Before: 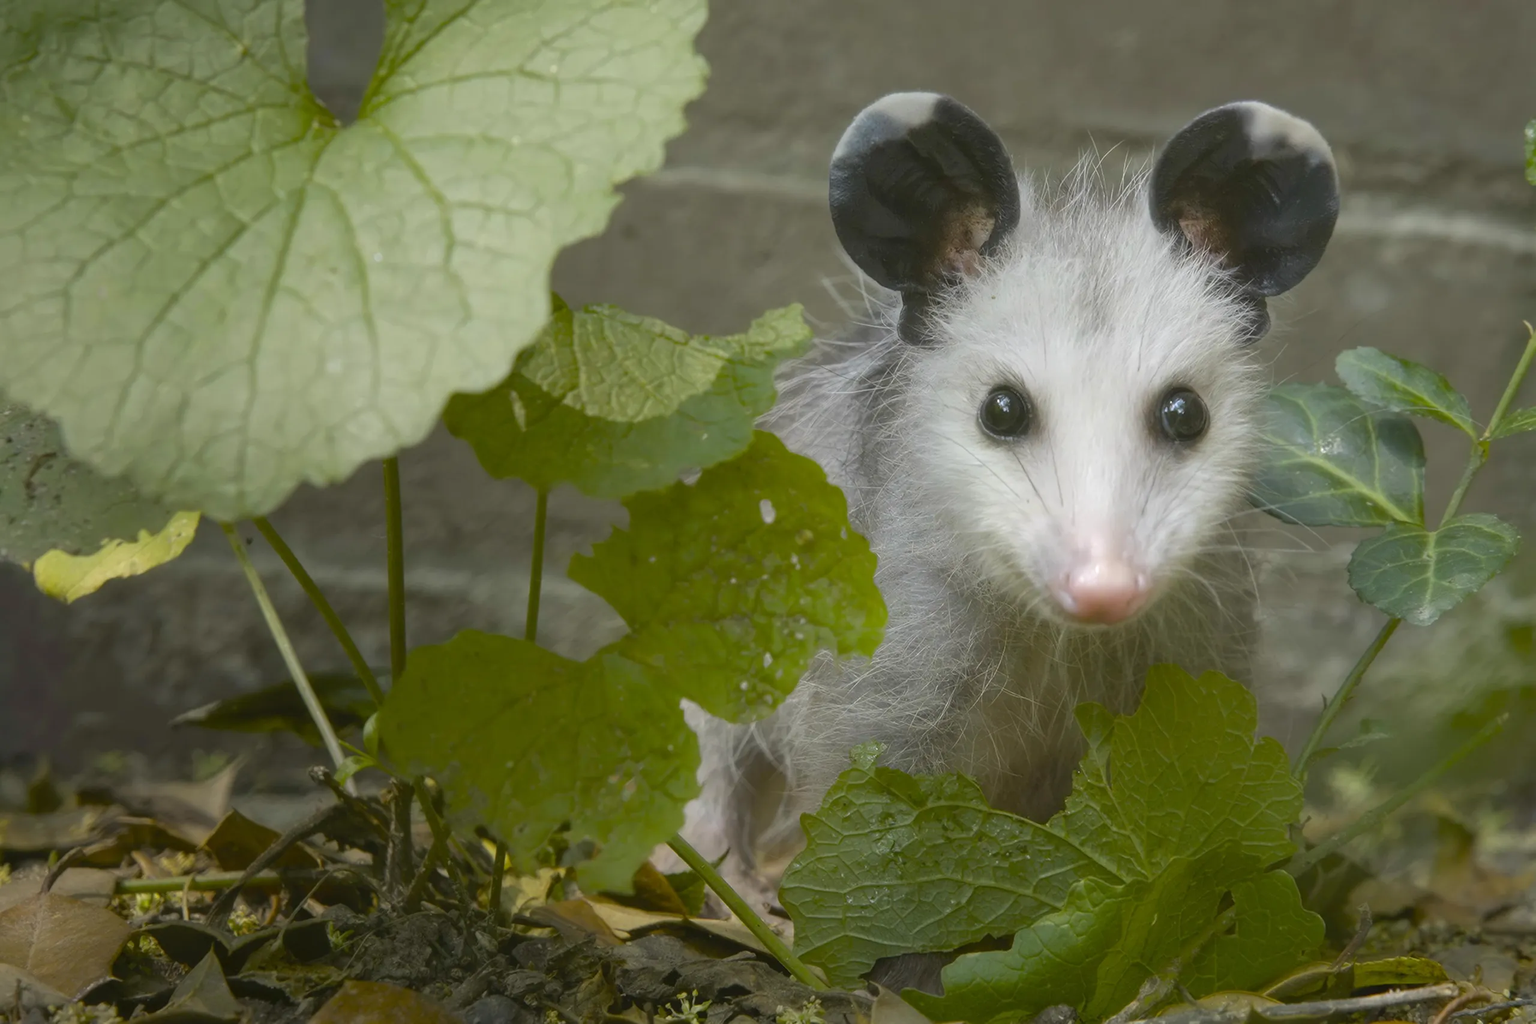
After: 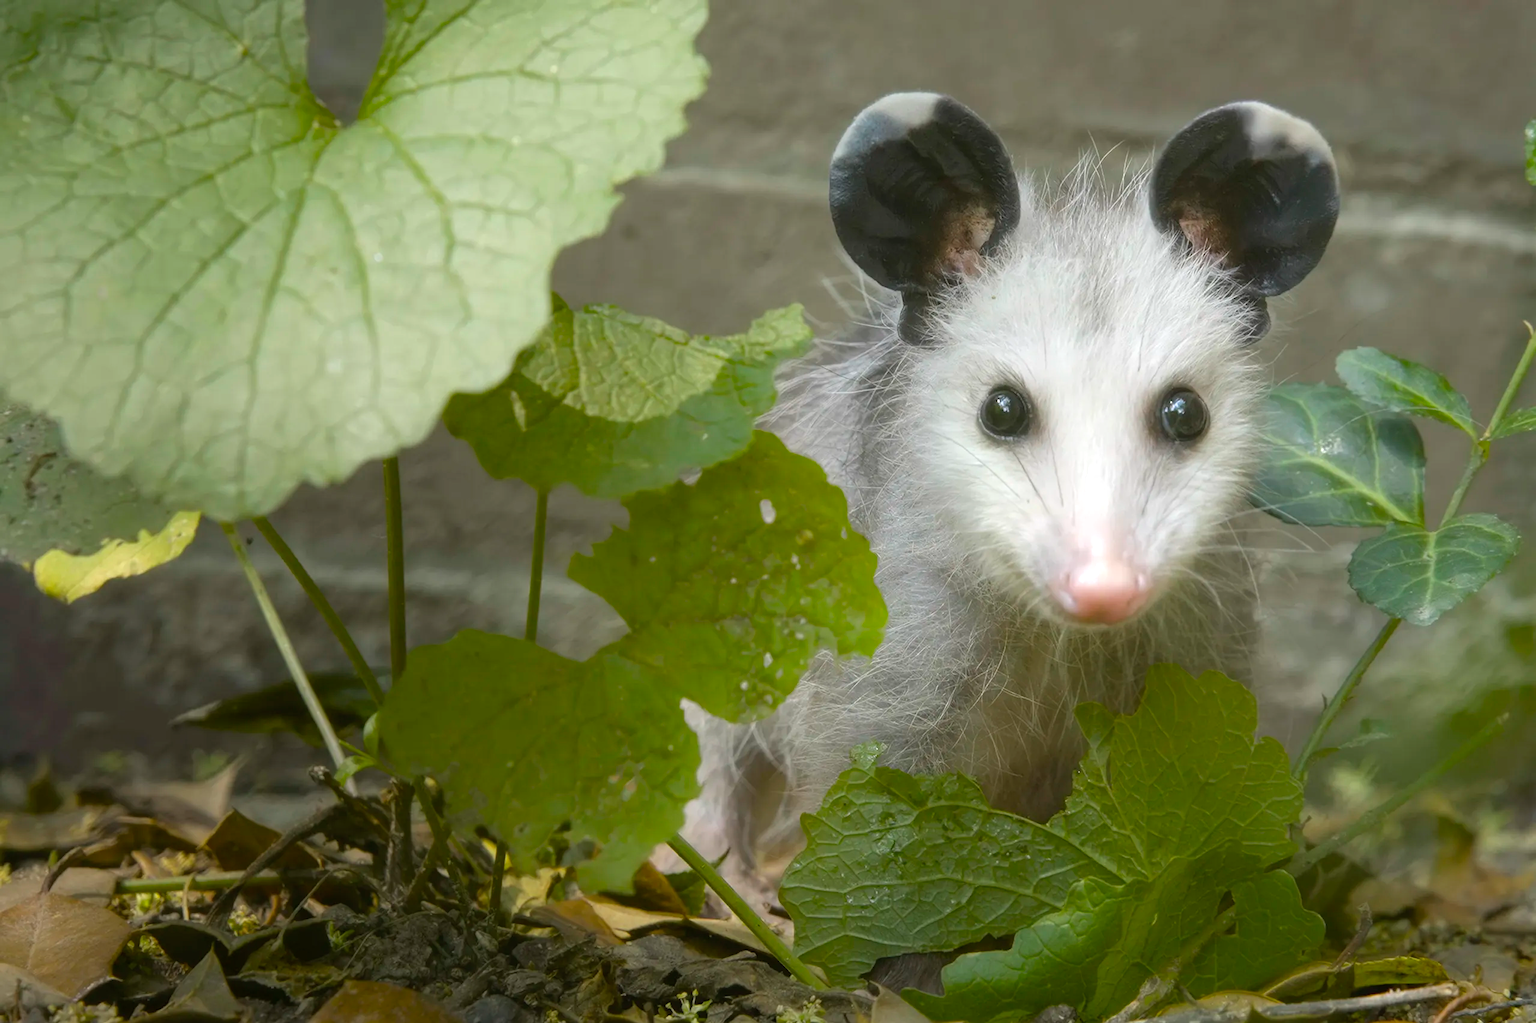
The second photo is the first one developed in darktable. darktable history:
tone equalizer: -8 EV -0.428 EV, -7 EV -0.368 EV, -6 EV -0.348 EV, -5 EV -0.197 EV, -3 EV 0.194 EV, -2 EV 0.359 EV, -1 EV 0.391 EV, +0 EV 0.399 EV
